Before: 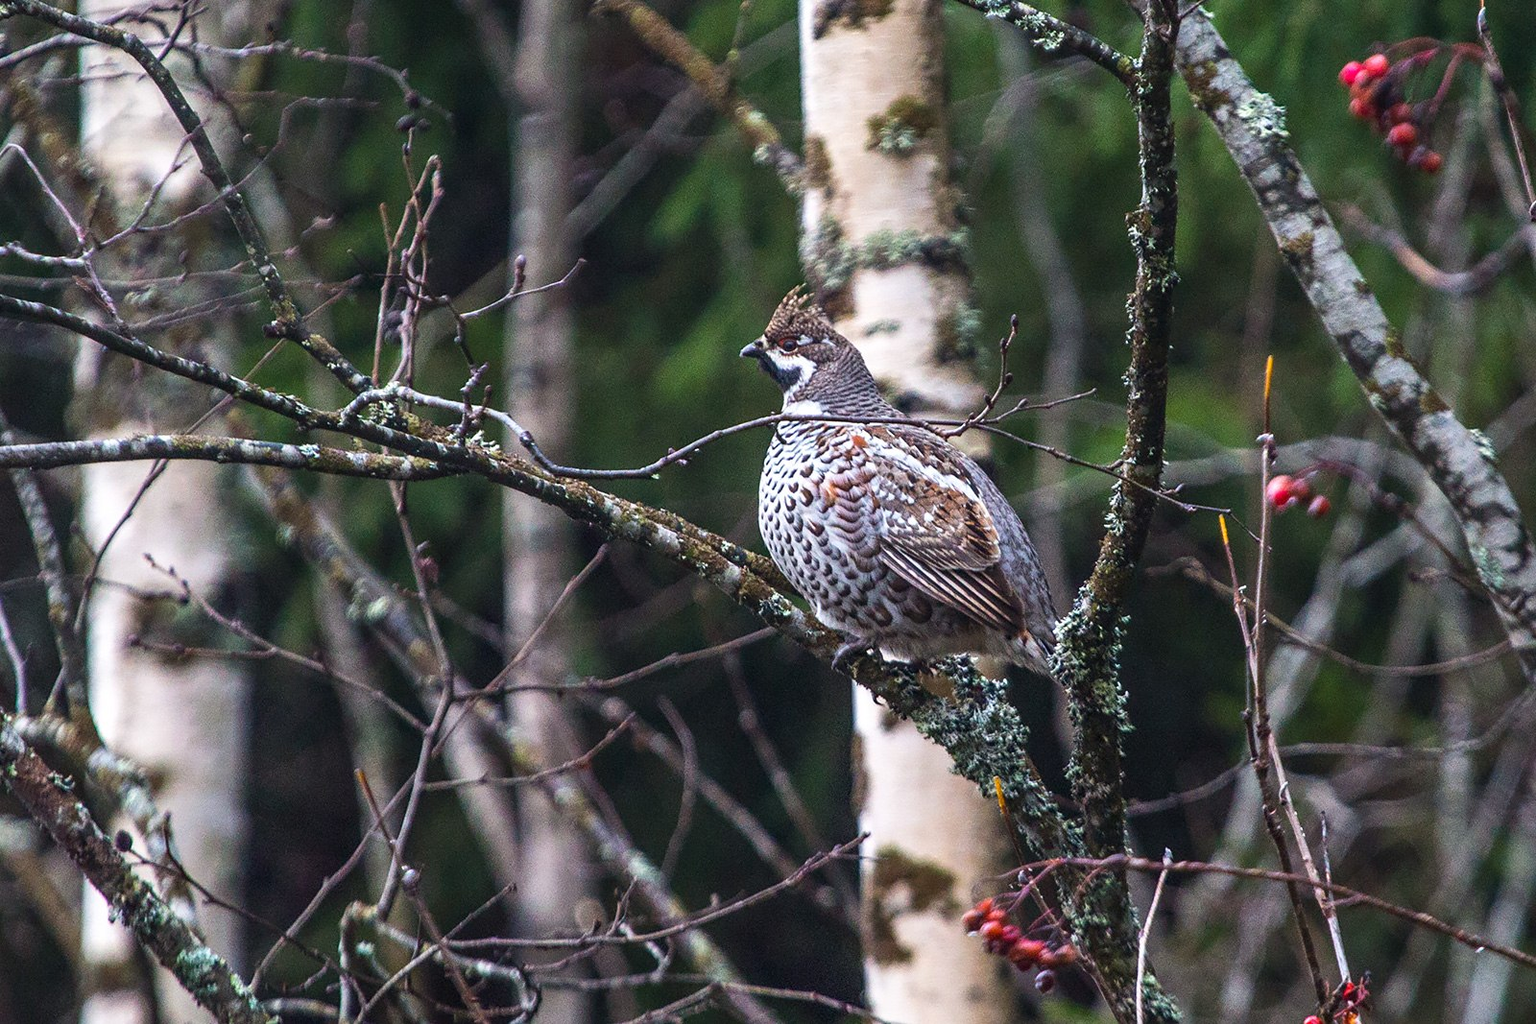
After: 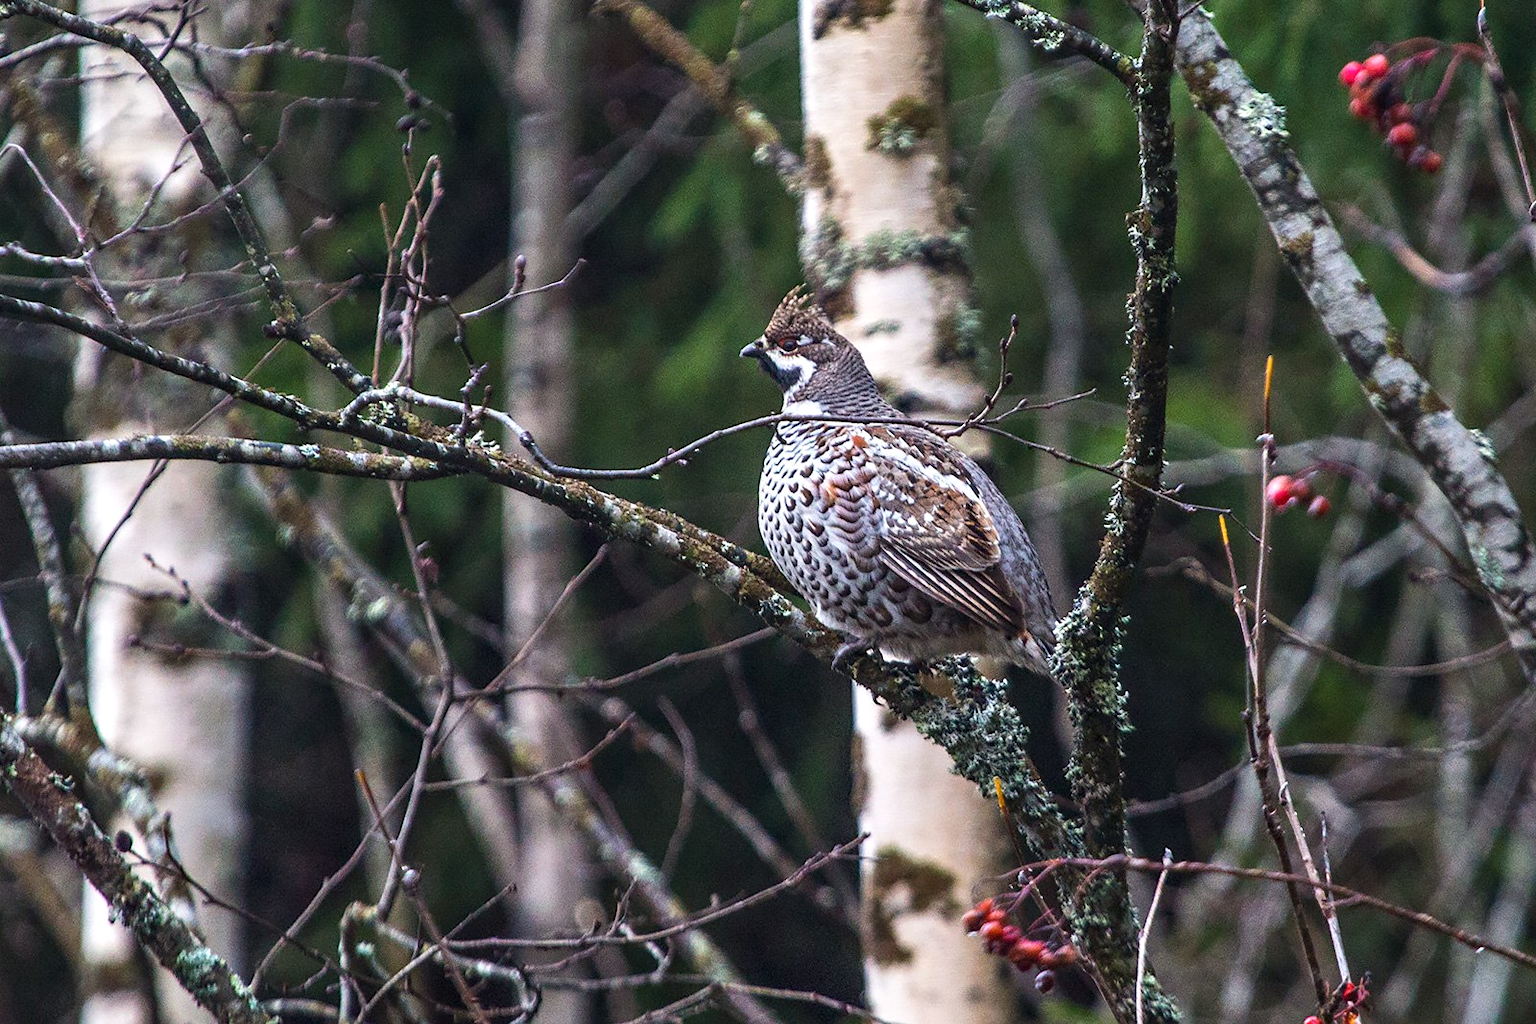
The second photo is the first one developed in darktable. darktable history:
contrast equalizer: octaves 7, y [[0.511, 0.558, 0.631, 0.632, 0.559, 0.512], [0.5 ×6], [0.507, 0.559, 0.627, 0.644, 0.647, 0.647], [0 ×6], [0 ×6]], mix 0.149
